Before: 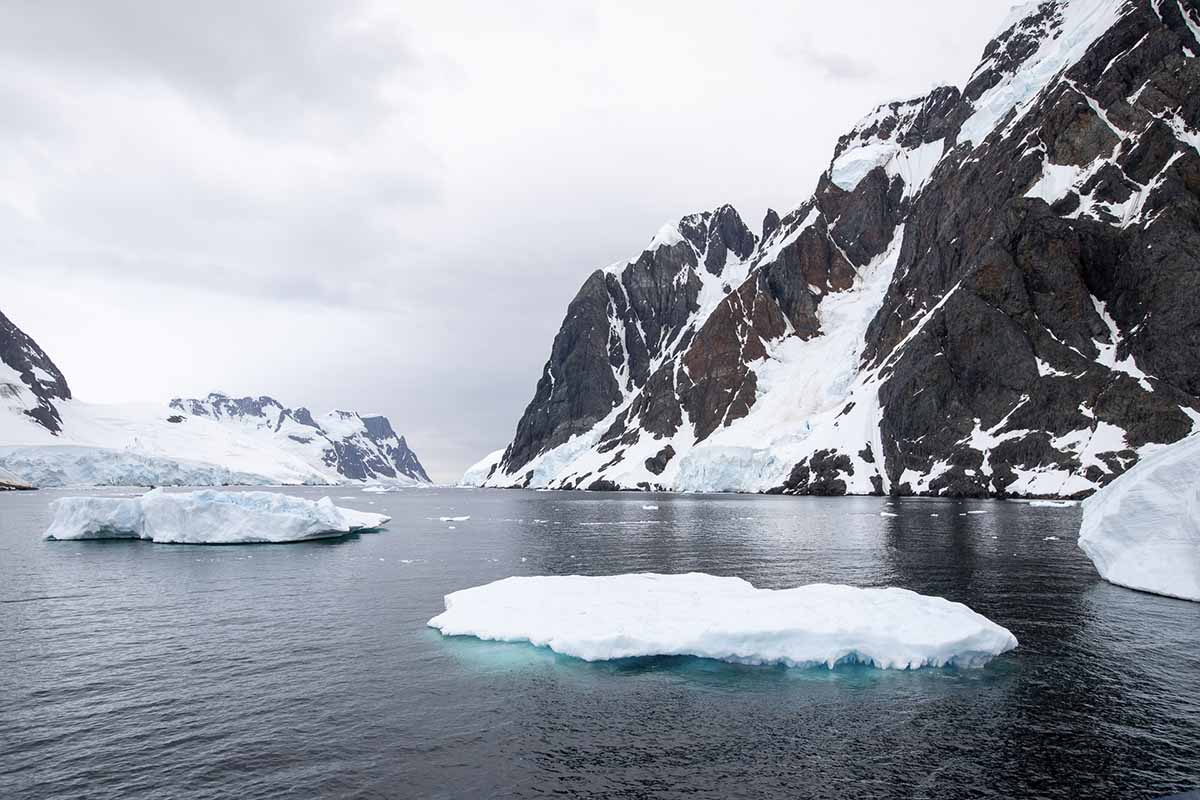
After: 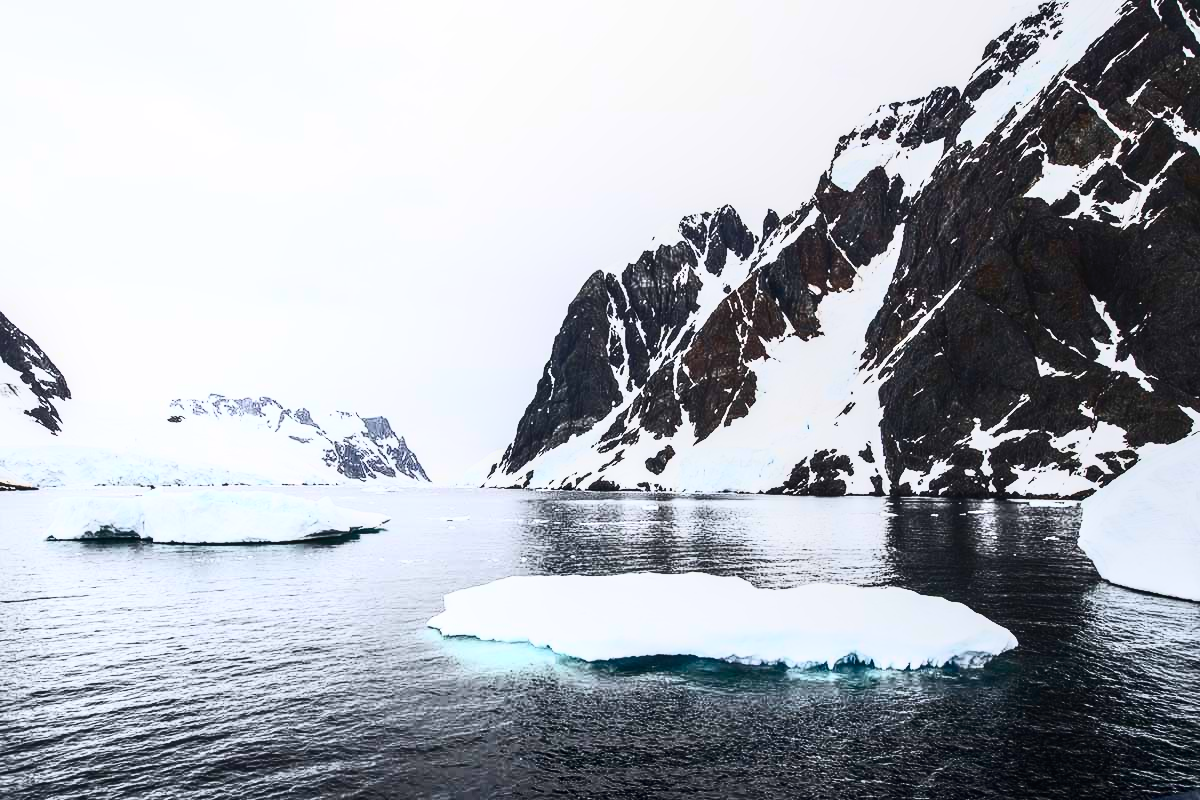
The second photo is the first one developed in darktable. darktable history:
local contrast: on, module defaults
contrast brightness saturation: contrast 0.949, brightness 0.203
tone equalizer: on, module defaults
